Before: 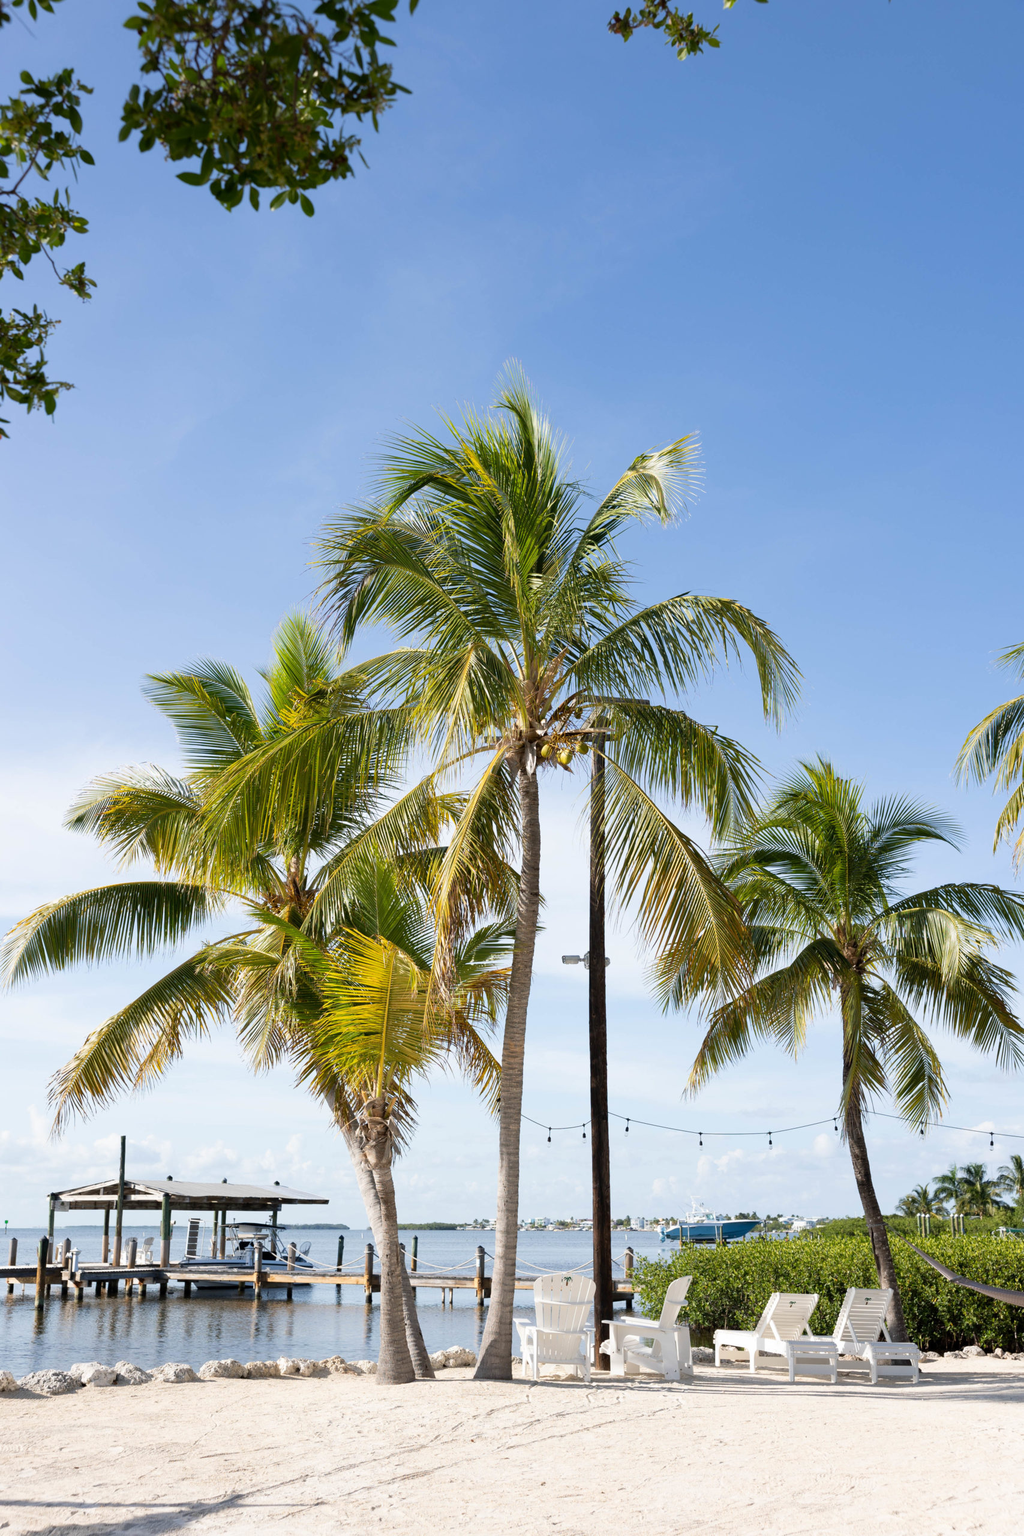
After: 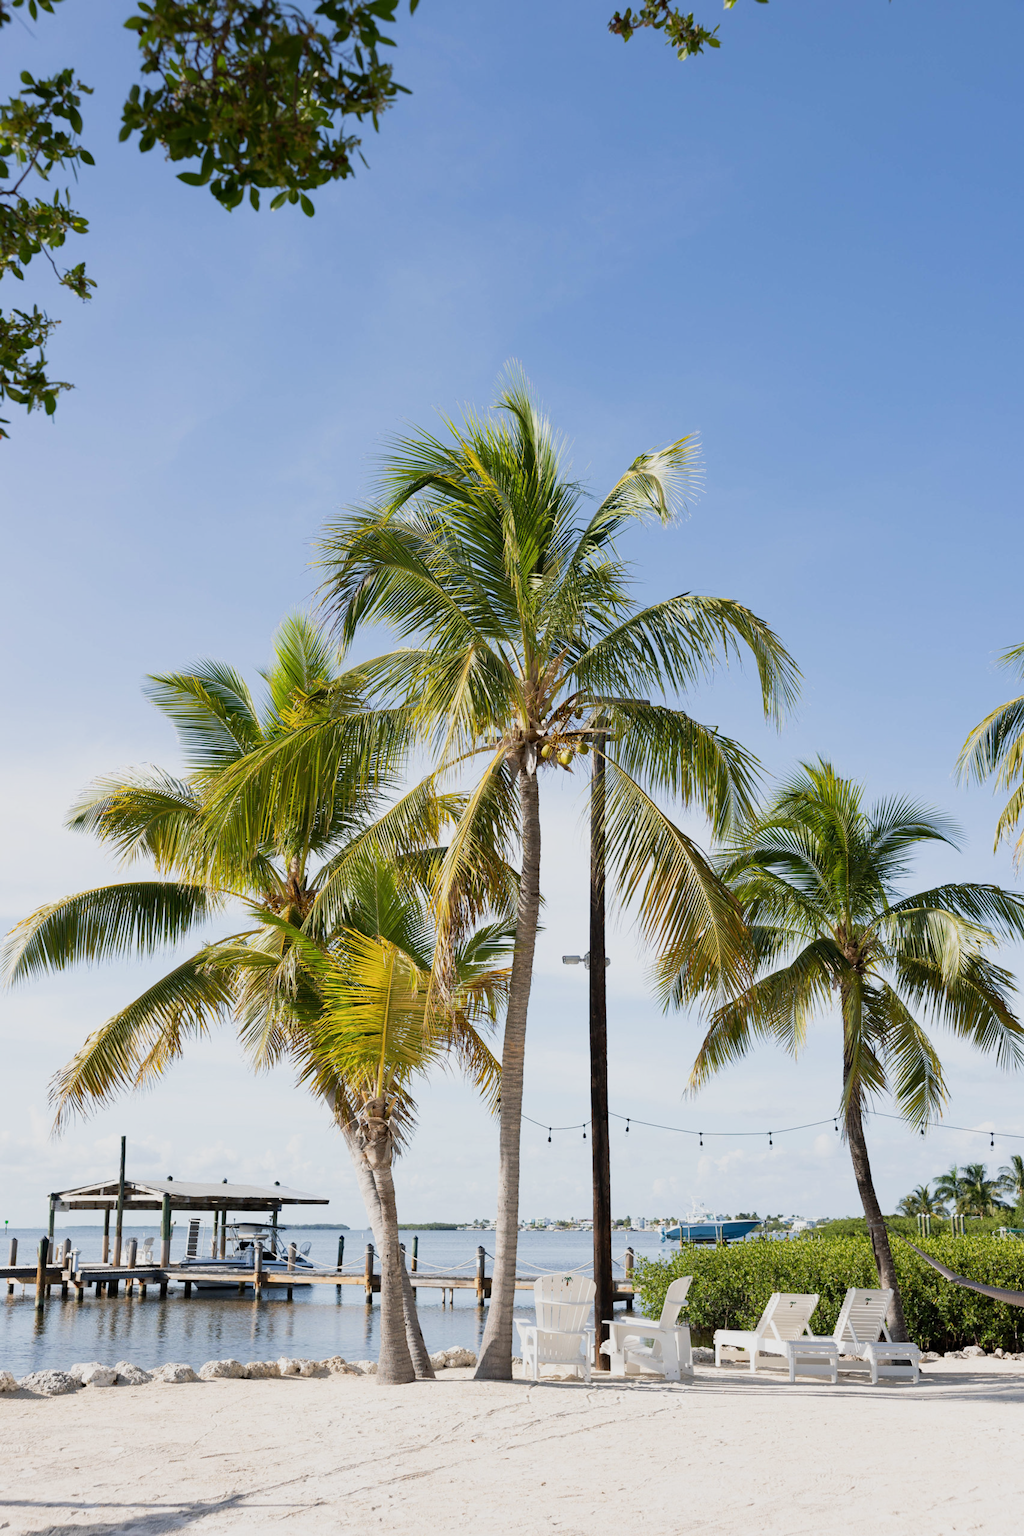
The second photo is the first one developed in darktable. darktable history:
sigmoid: contrast 1.22, skew 0.65
